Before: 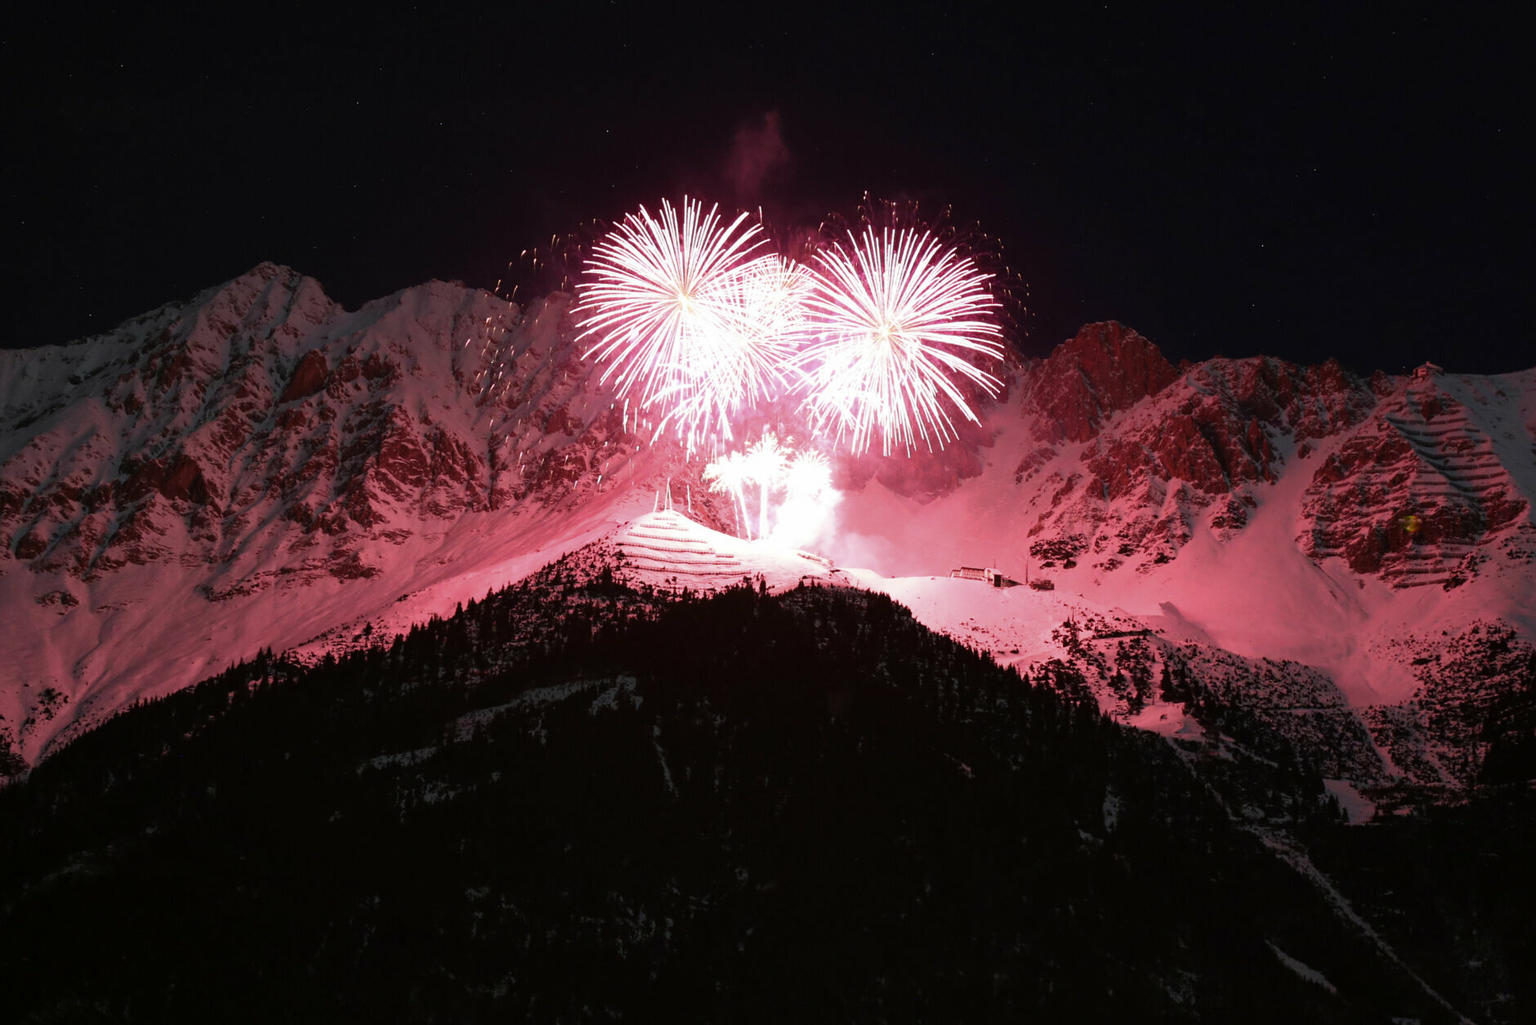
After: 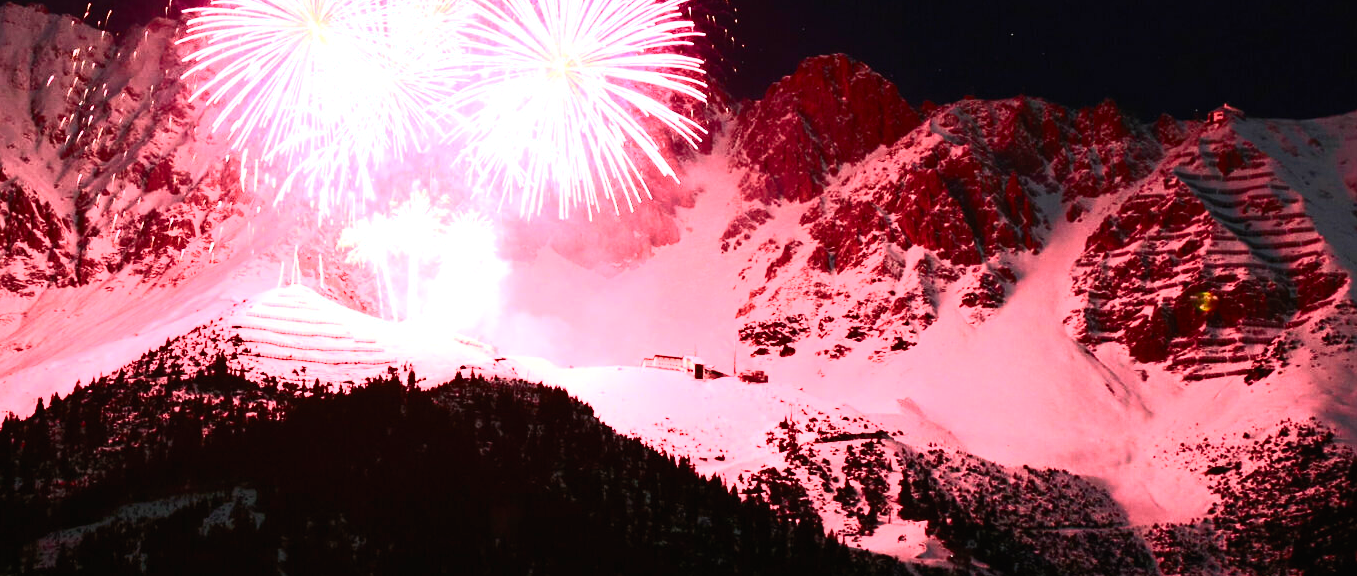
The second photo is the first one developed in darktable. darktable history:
crop and rotate: left 27.799%, top 27.111%, bottom 26.929%
exposure: black level correction 0, exposure 0.697 EV, compensate highlight preservation false
contrast brightness saturation: contrast 0.62, brightness 0.351, saturation 0.148
